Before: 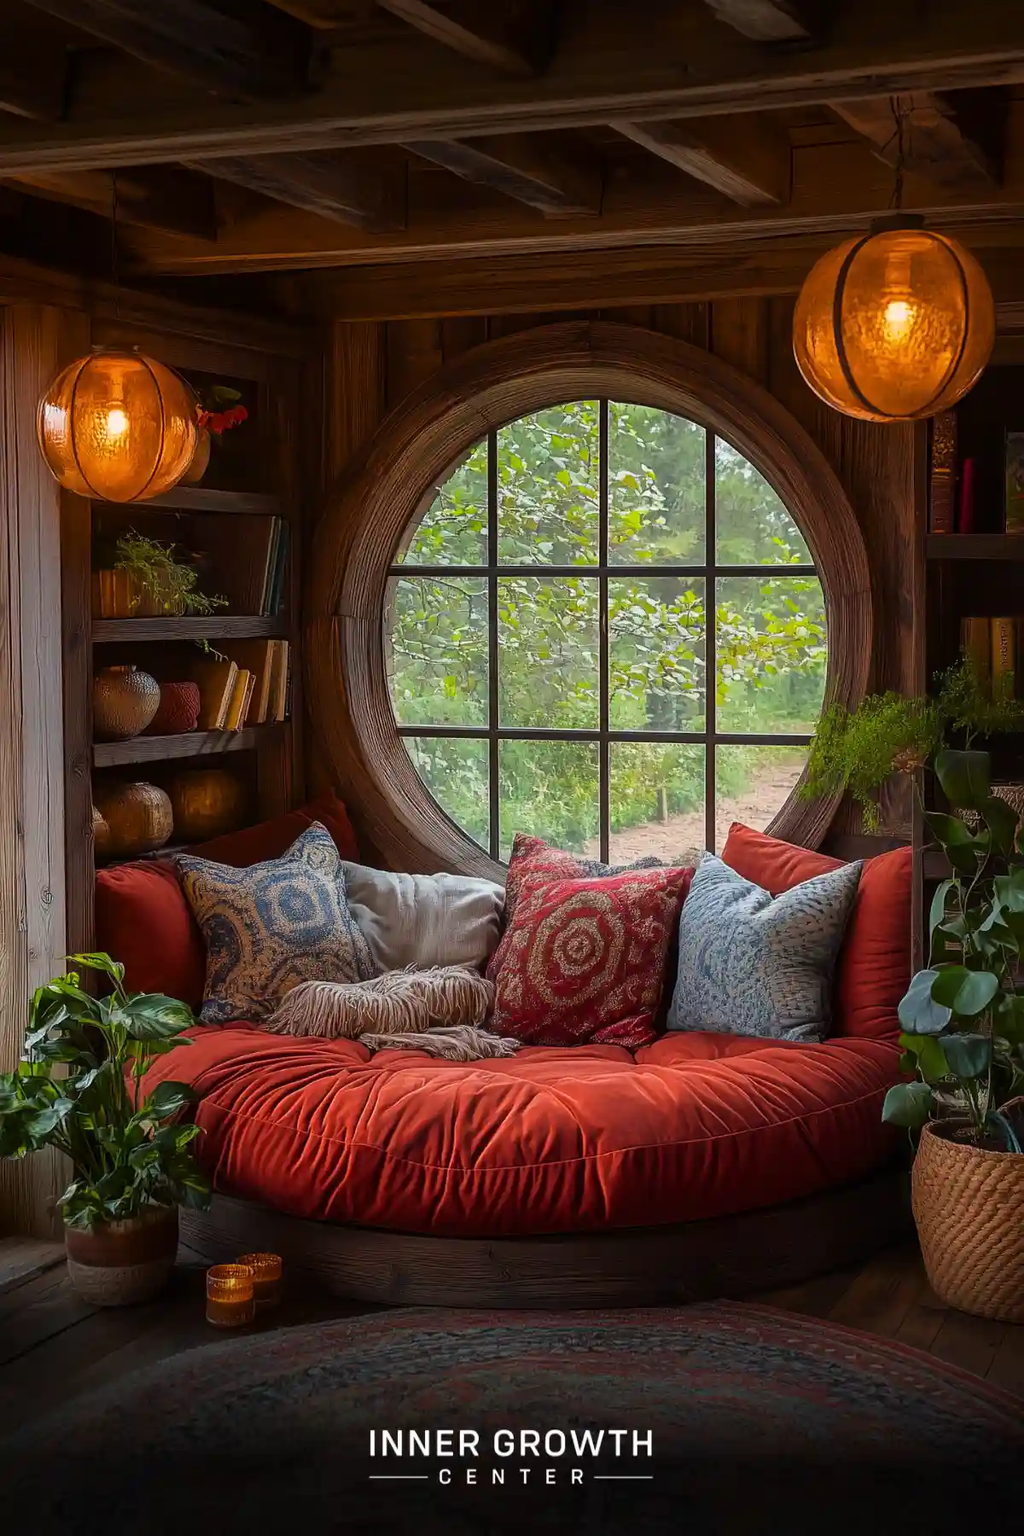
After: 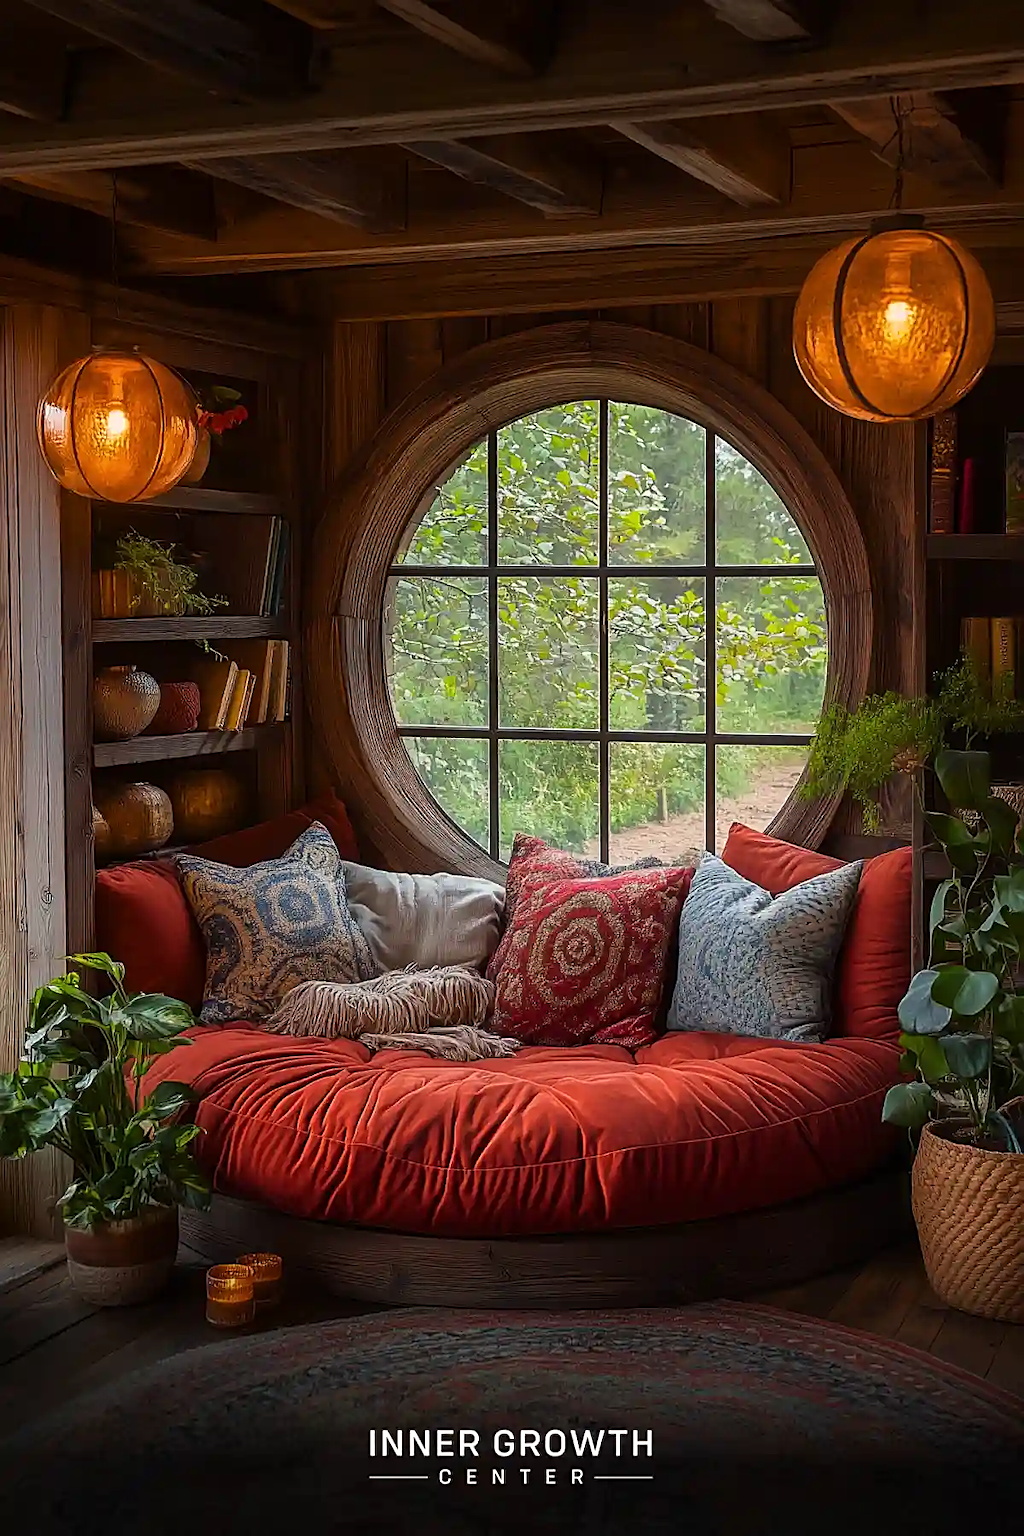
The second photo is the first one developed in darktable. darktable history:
sharpen: on, module defaults
white balance: red 1.009, blue 0.985
